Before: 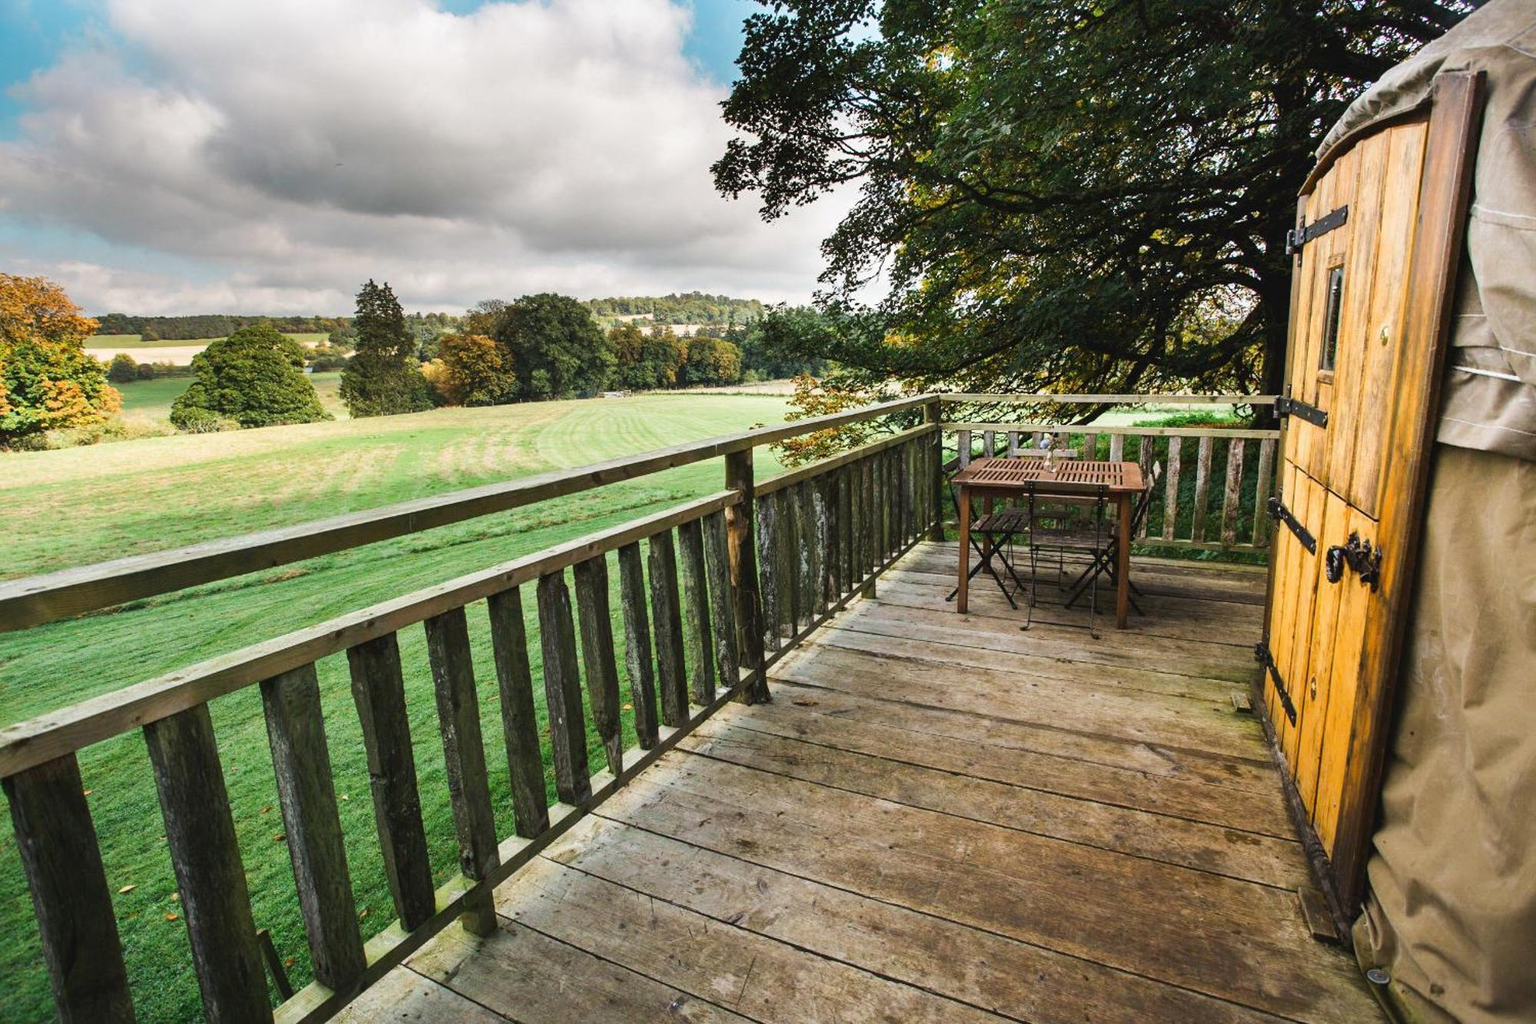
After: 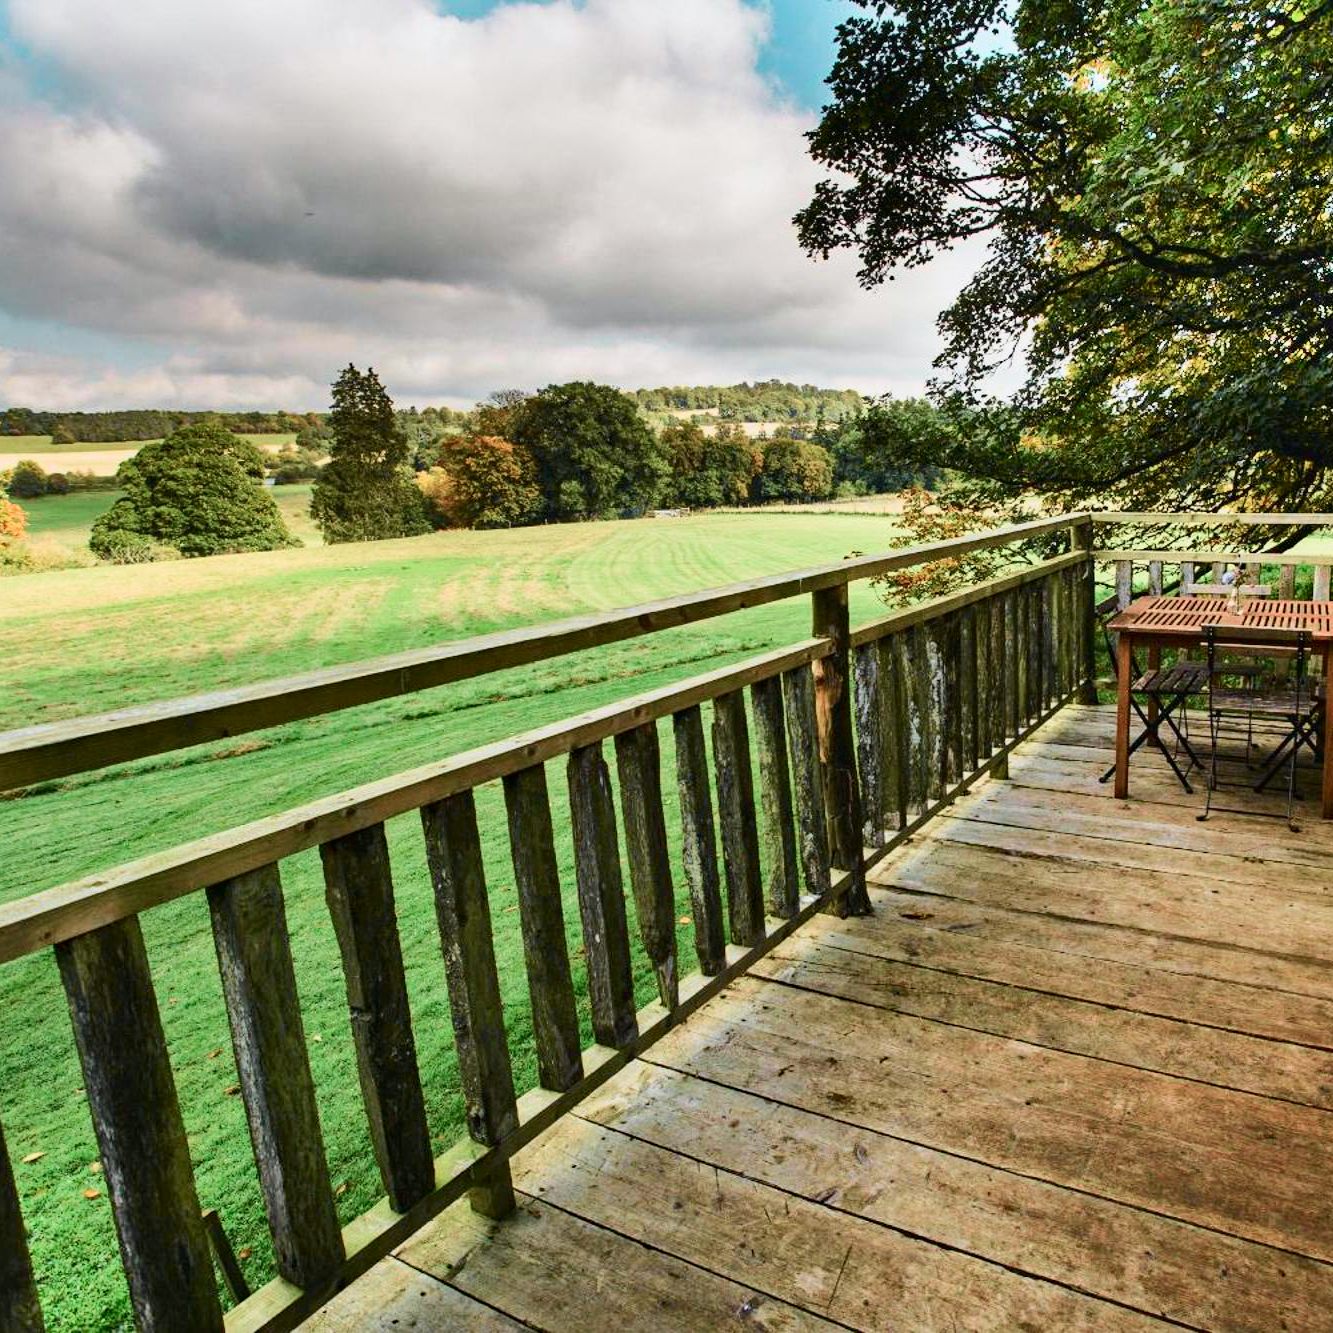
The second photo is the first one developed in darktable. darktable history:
crop and rotate: left 6.617%, right 26.717%
haze removal: strength 0.25, distance 0.25, compatibility mode true, adaptive false
tone curve: curves: ch0 [(0, 0) (0.058, 0.027) (0.214, 0.183) (0.304, 0.288) (0.51, 0.549) (0.658, 0.7) (0.741, 0.775) (0.844, 0.866) (0.986, 0.957)]; ch1 [(0, 0) (0.172, 0.123) (0.312, 0.296) (0.437, 0.429) (0.471, 0.469) (0.502, 0.5) (0.513, 0.515) (0.572, 0.603) (0.617, 0.653) (0.68, 0.724) (0.889, 0.924) (1, 1)]; ch2 [(0, 0) (0.411, 0.424) (0.489, 0.49) (0.502, 0.5) (0.517, 0.519) (0.549, 0.578) (0.604, 0.628) (0.693, 0.686) (1, 1)], color space Lab, independent channels, preserve colors none
white balance: emerald 1
shadows and highlights: shadows 75, highlights -25, soften with gaussian
